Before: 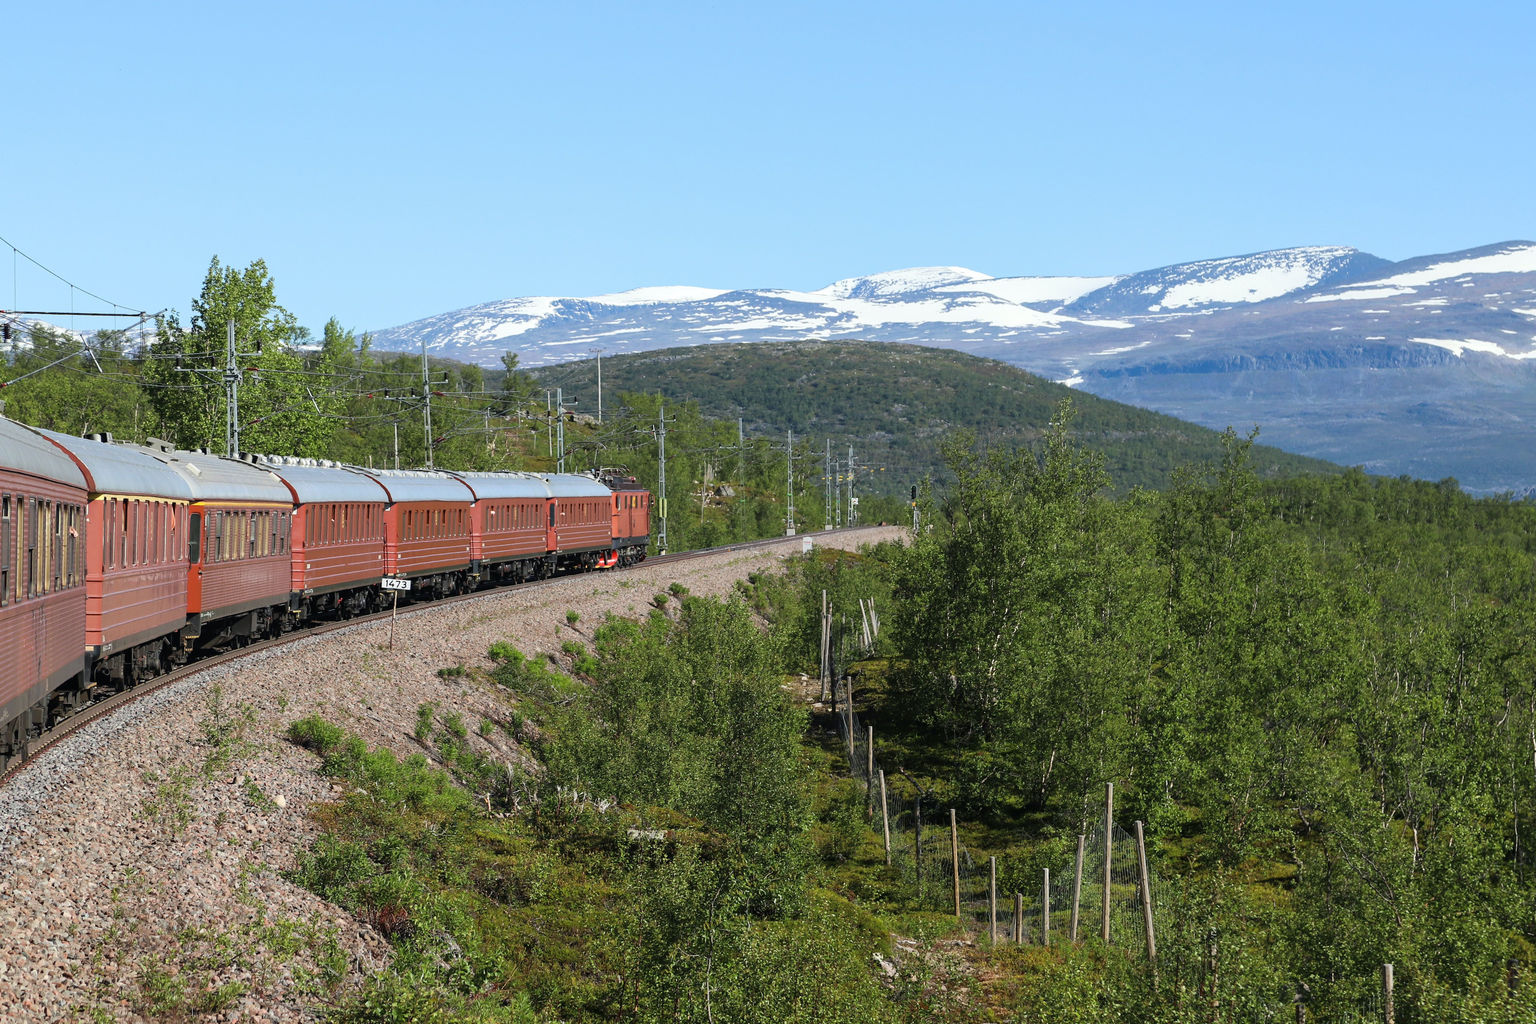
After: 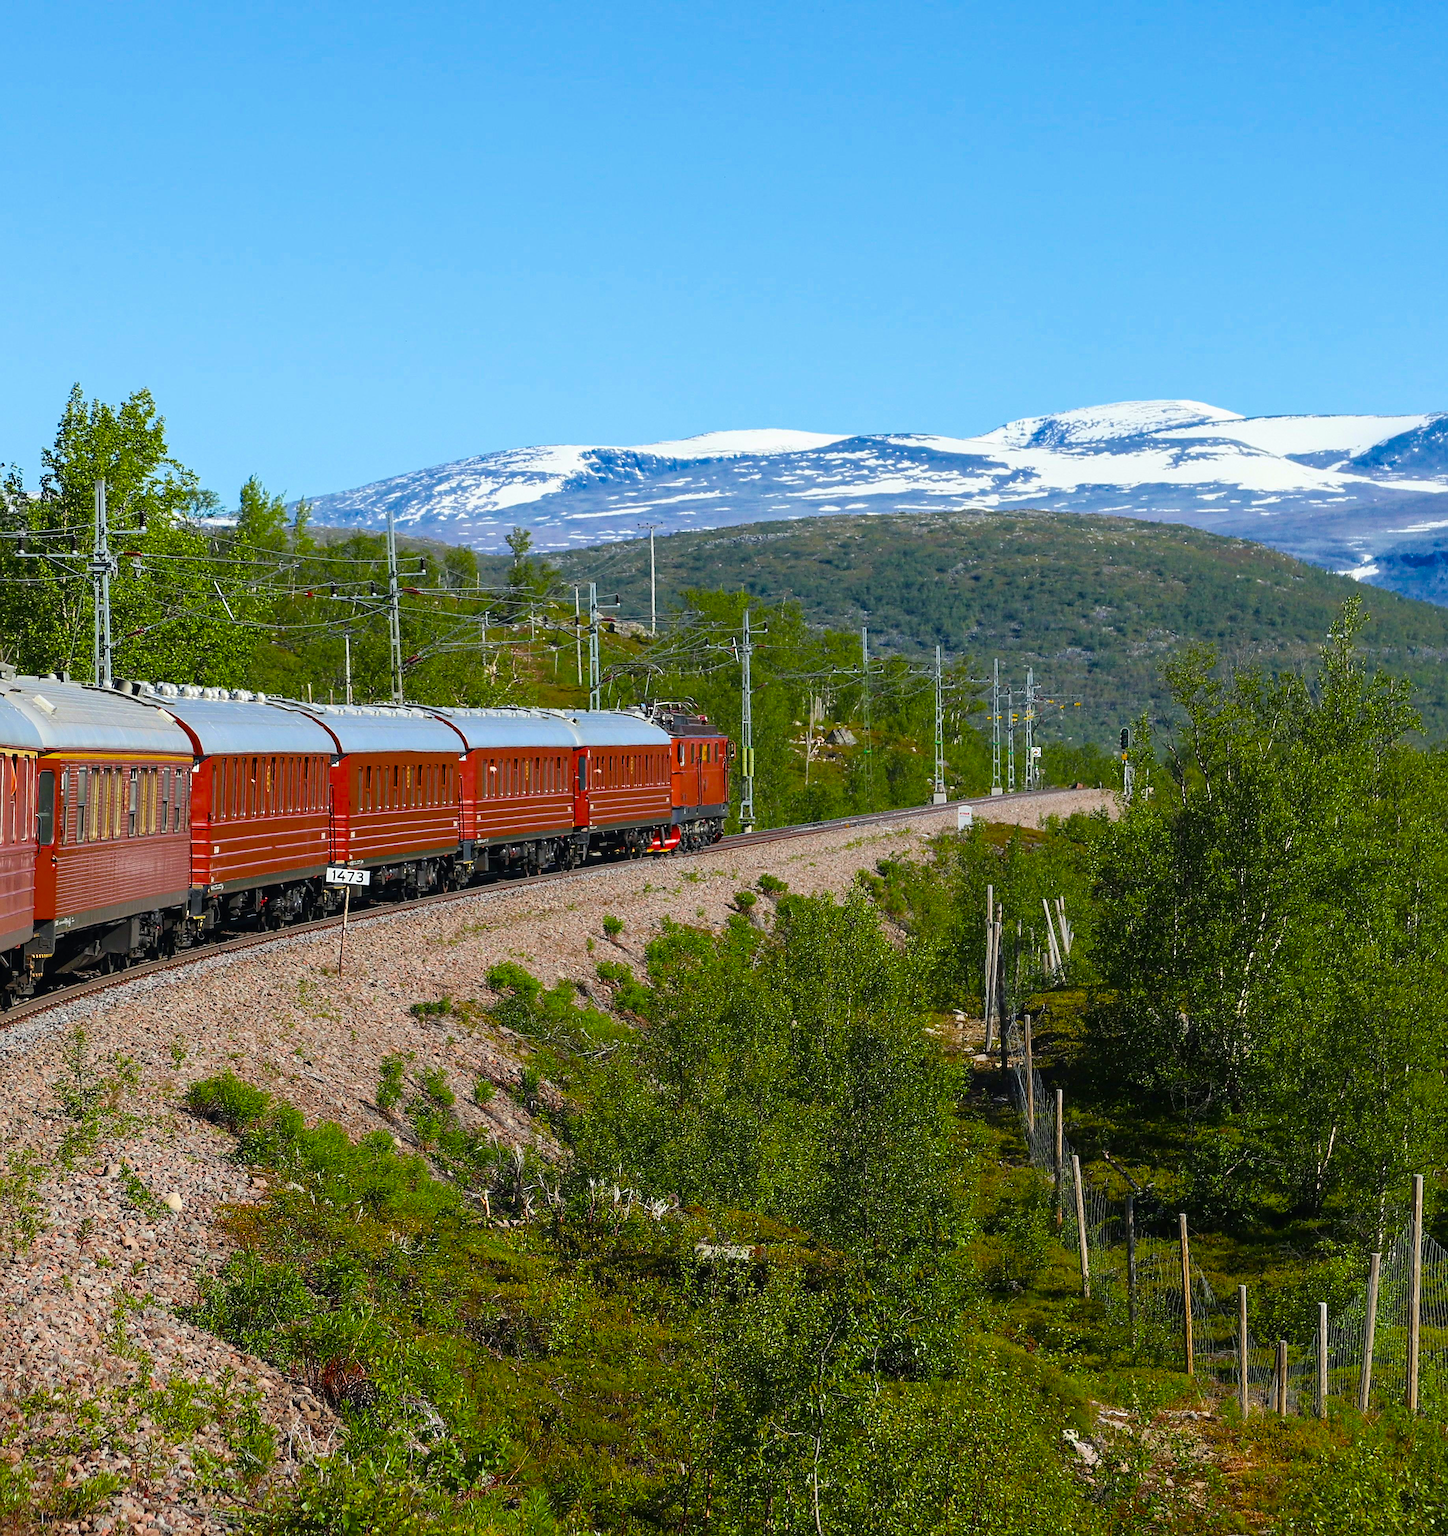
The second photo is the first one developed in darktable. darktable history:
tone equalizer: -7 EV 0.211 EV, -6 EV 0.092 EV, -5 EV 0.103 EV, -4 EV 0.064 EV, -2 EV -0.029 EV, -1 EV -0.039 EV, +0 EV -0.076 EV, edges refinement/feathering 500, mask exposure compensation -1.57 EV, preserve details no
crop: left 10.714%, right 26.391%
sharpen: on, module defaults
color balance rgb: linear chroma grading › global chroma 14.422%, perceptual saturation grading › global saturation 30.499%, saturation formula JzAzBz (2021)
